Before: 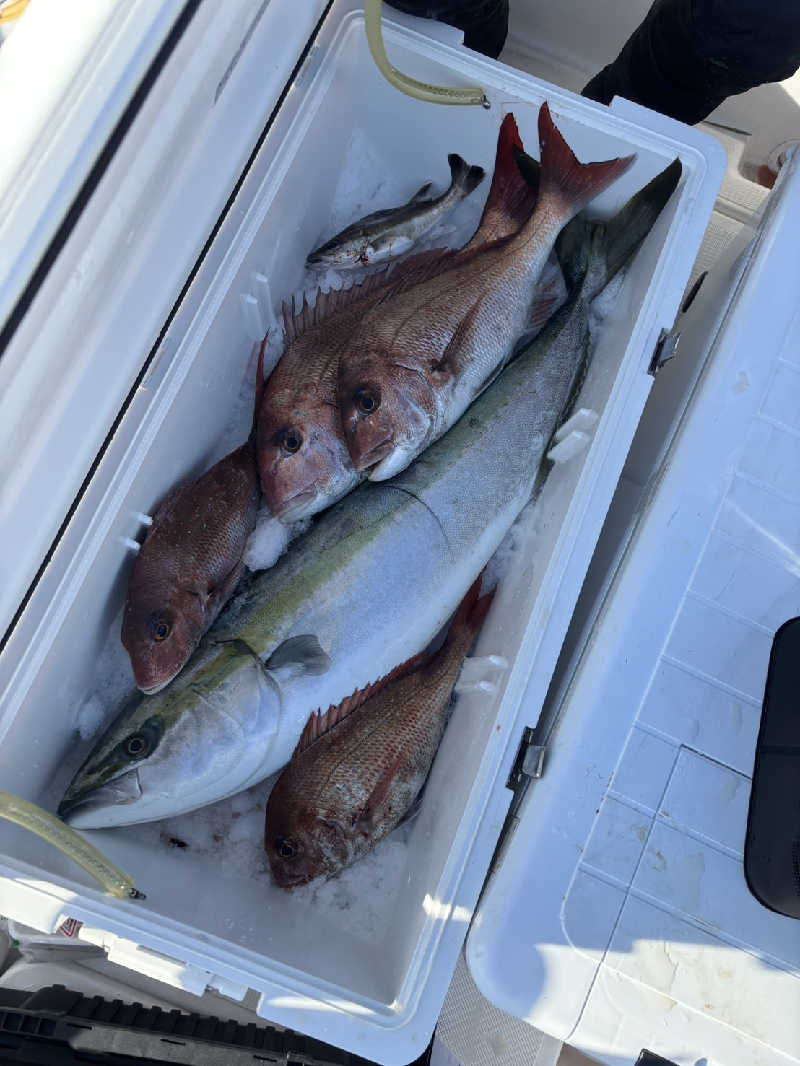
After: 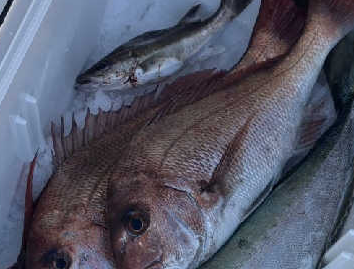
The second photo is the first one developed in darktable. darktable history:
crop: left 28.964%, top 16.822%, right 26.782%, bottom 57.932%
